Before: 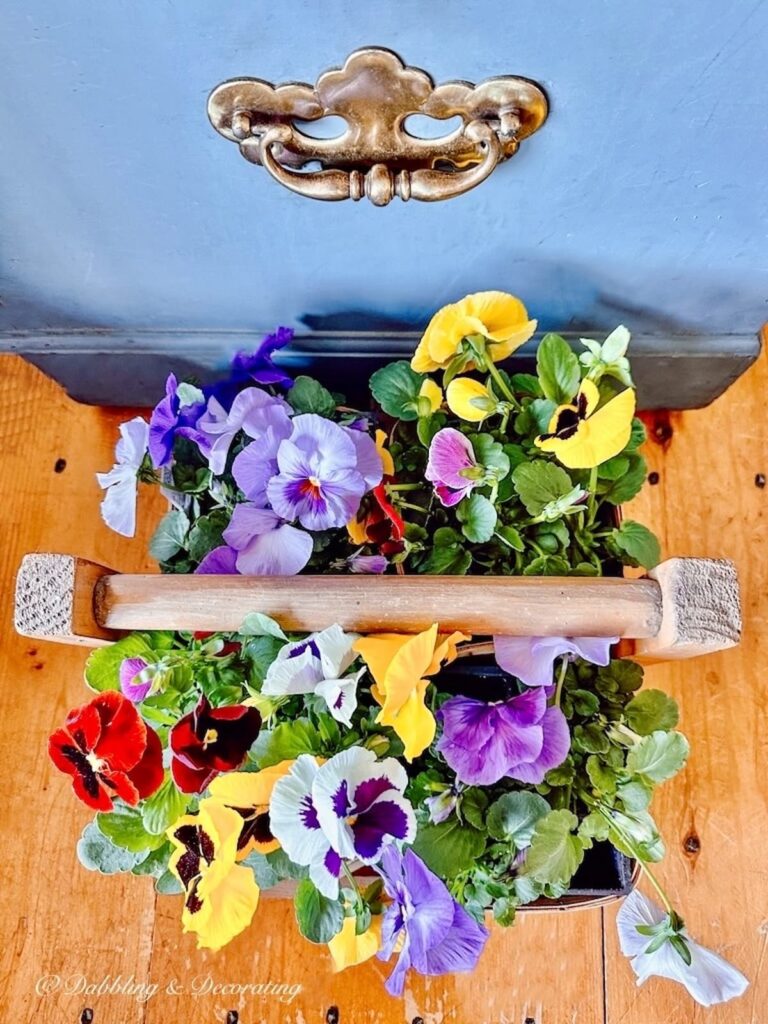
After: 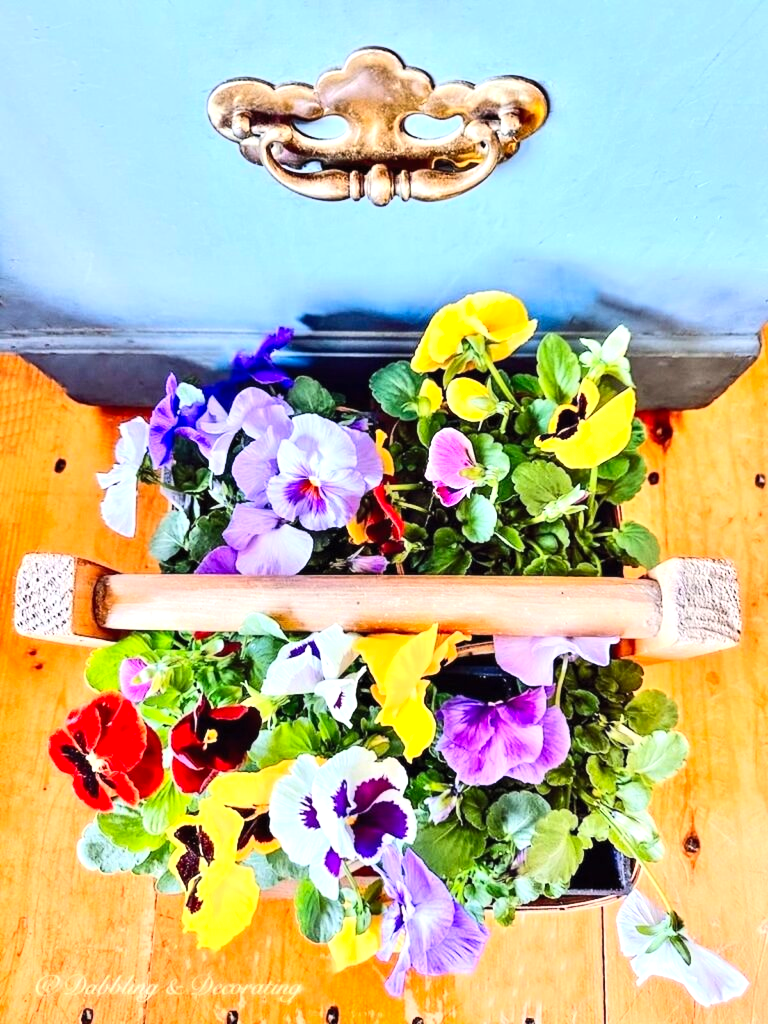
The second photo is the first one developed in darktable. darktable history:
exposure: exposure 0.197 EV, compensate highlight preservation false
tone equalizer: -8 EV -0.417 EV, -7 EV -0.389 EV, -6 EV -0.333 EV, -5 EV -0.222 EV, -3 EV 0.222 EV, -2 EV 0.333 EV, -1 EV 0.389 EV, +0 EV 0.417 EV, edges refinement/feathering 500, mask exposure compensation -1.57 EV, preserve details no
contrast brightness saturation: contrast 0.2, brightness 0.16, saturation 0.22
